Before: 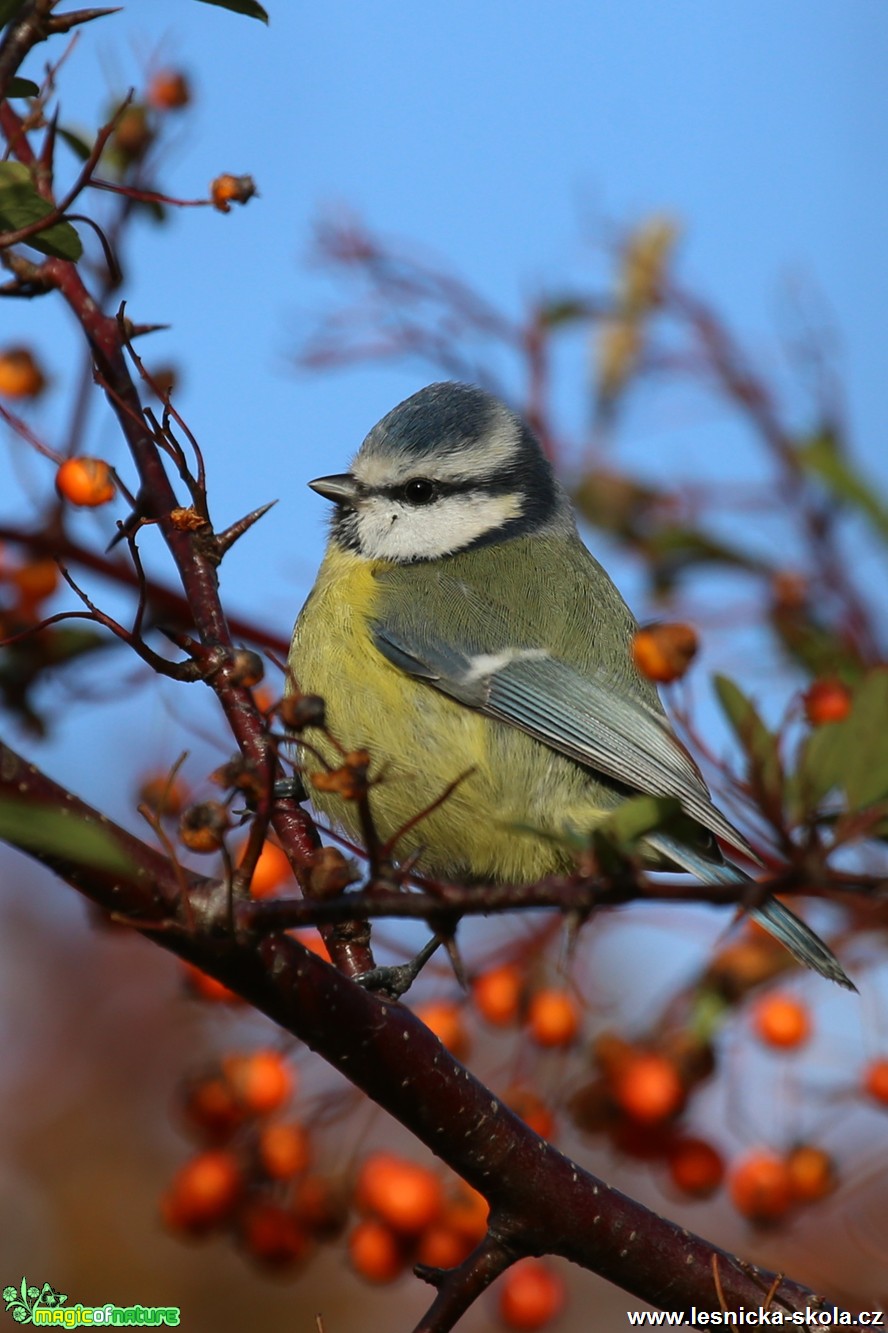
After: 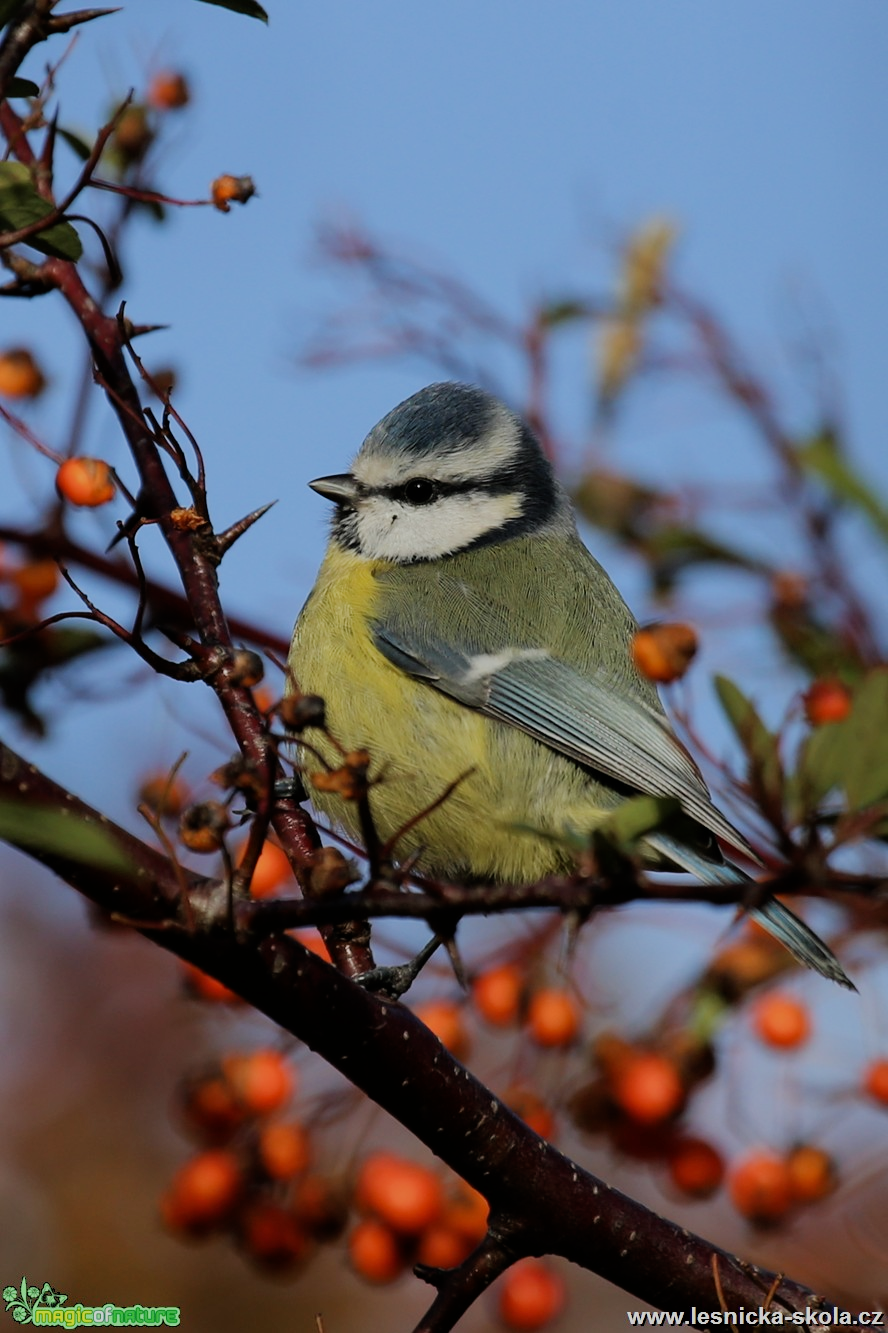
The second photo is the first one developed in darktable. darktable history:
filmic rgb: black relative exposure -7.32 EV, white relative exposure 5.06 EV, hardness 3.21
